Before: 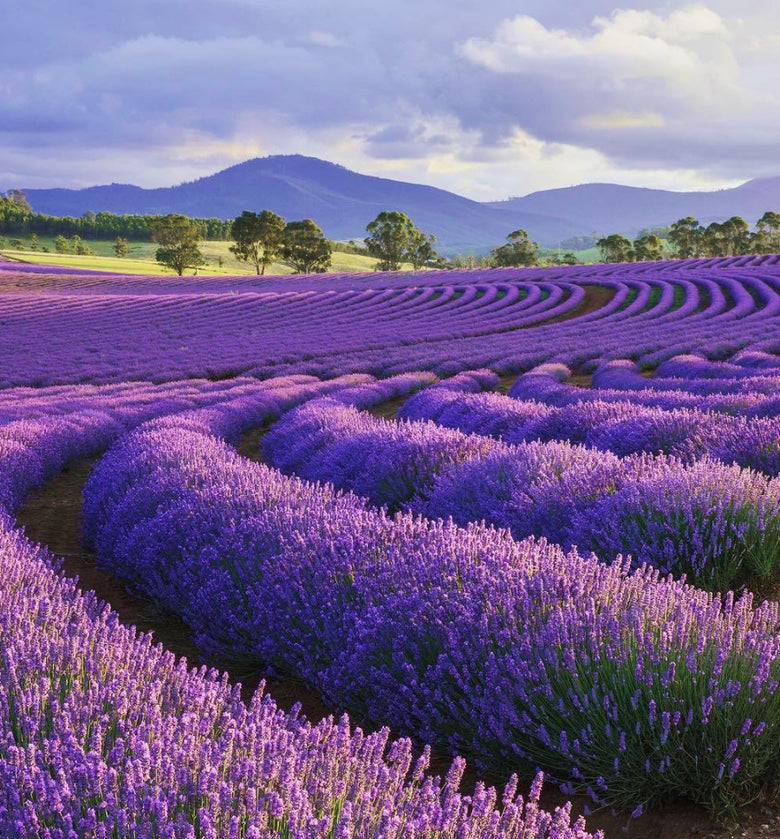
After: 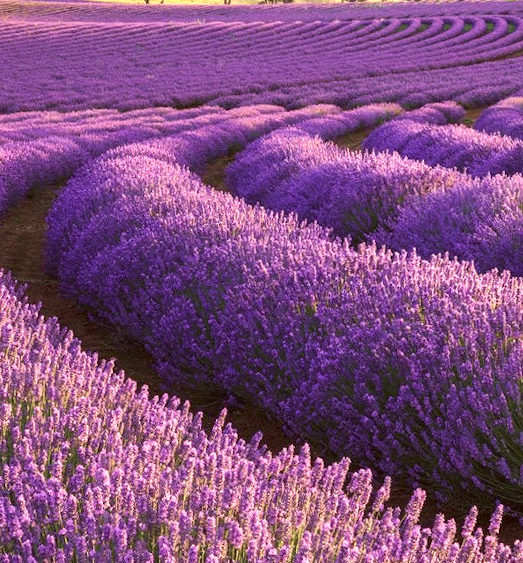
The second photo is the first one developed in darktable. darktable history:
exposure: black level correction 0.001, exposure 0.5 EV, compensate exposure bias true, compensate highlight preservation false
grain: on, module defaults
crop and rotate: angle -0.82°, left 3.85%, top 31.828%, right 27.992%
color correction: highlights a* 10.21, highlights b* 9.79, shadows a* 8.61, shadows b* 7.88, saturation 0.8
